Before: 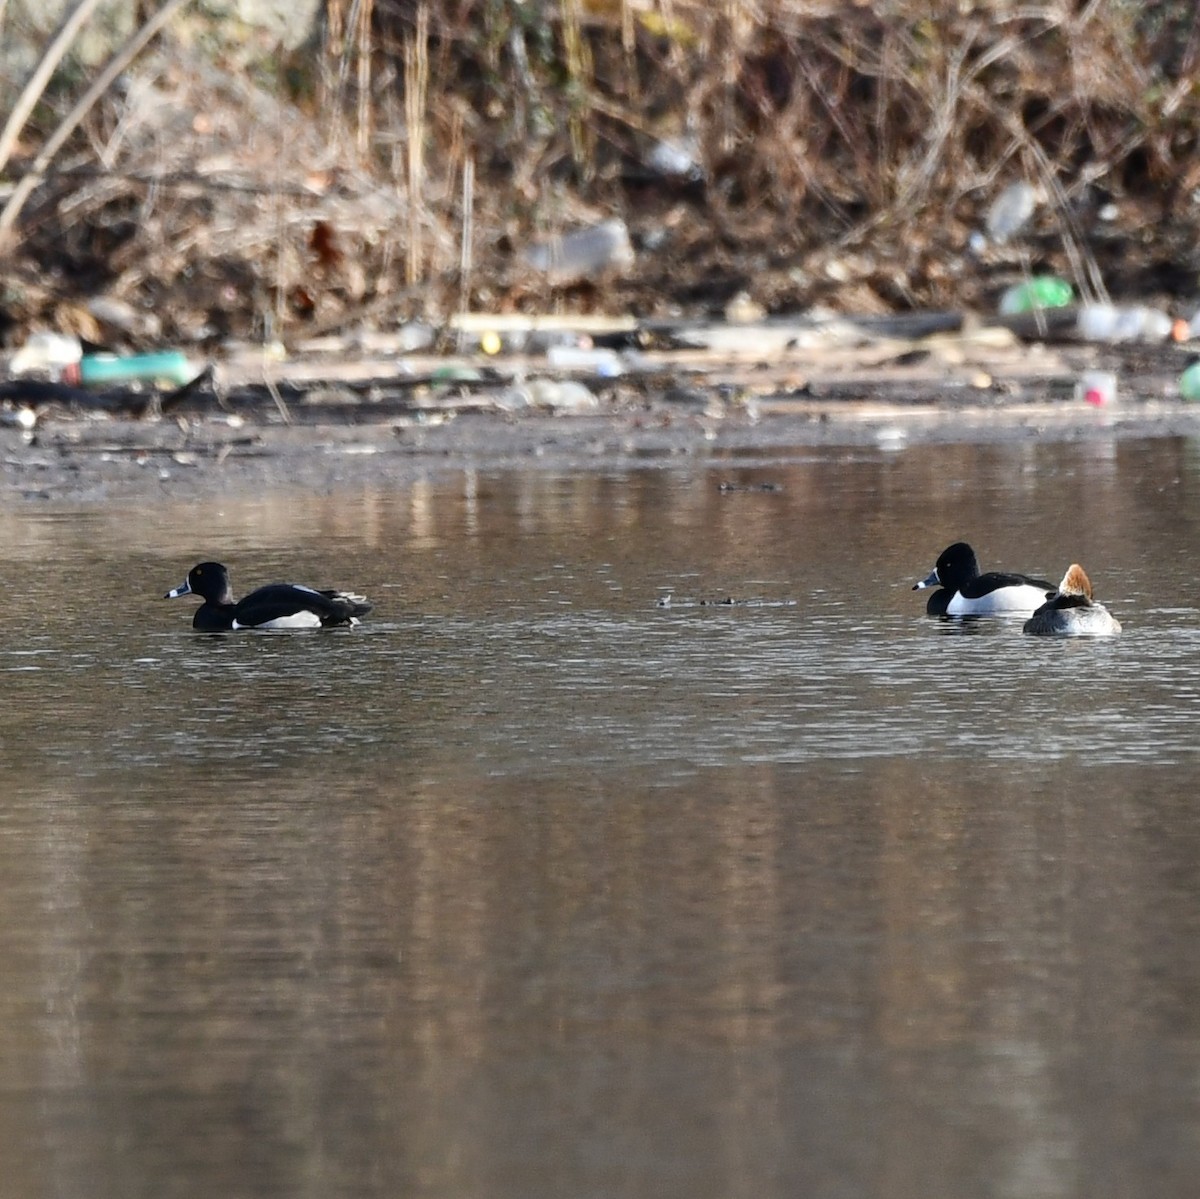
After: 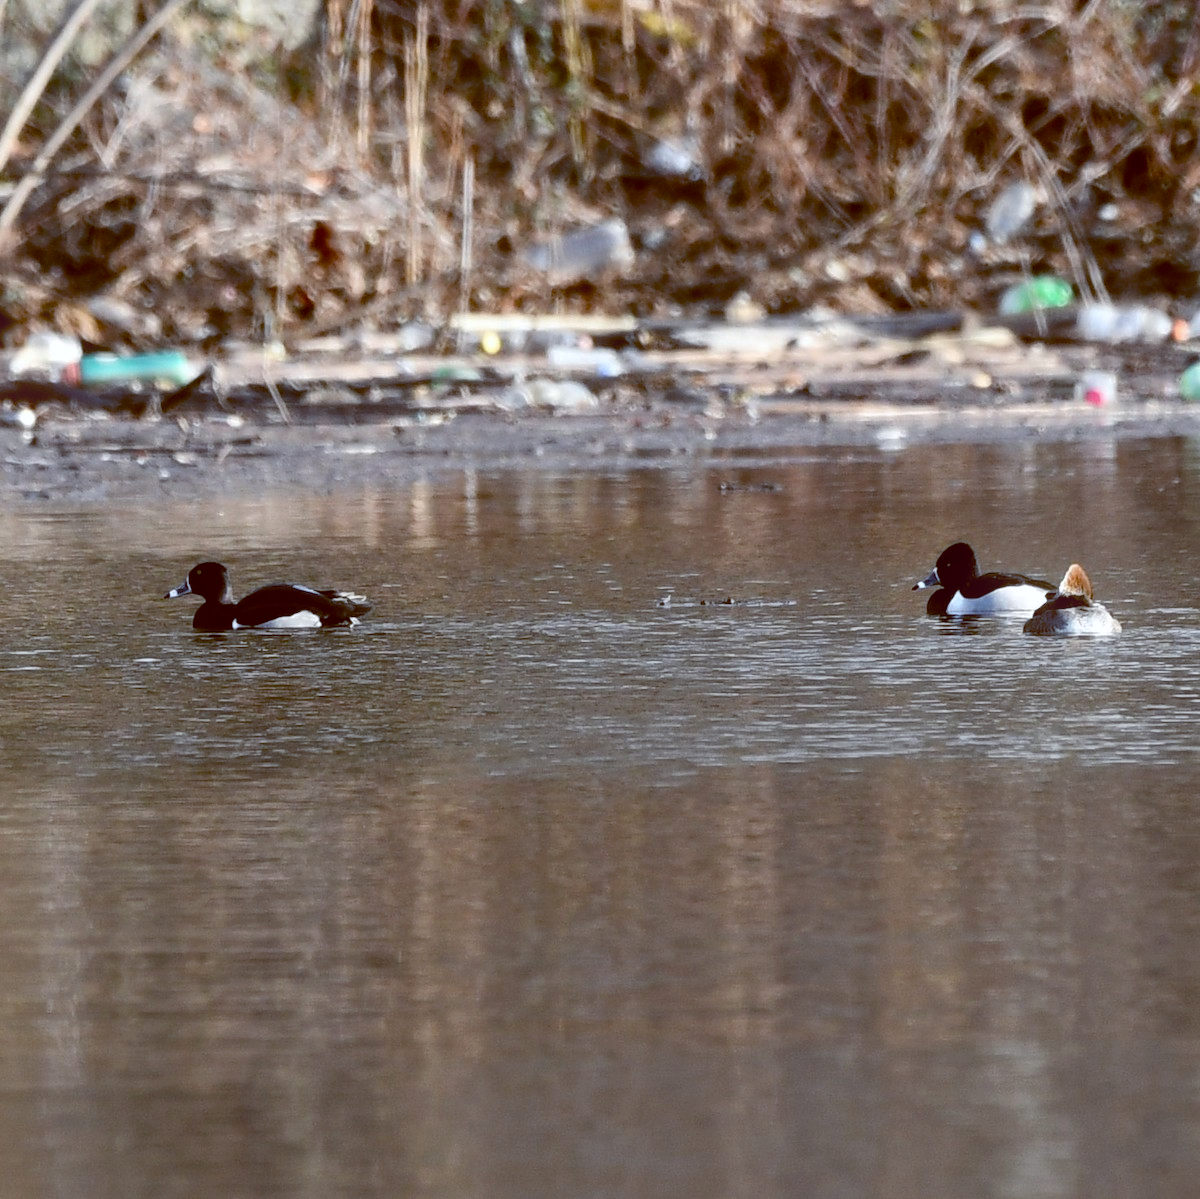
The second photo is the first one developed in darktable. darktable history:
shadows and highlights: soften with gaussian
color balance: lift [1, 1.015, 1.004, 0.985], gamma [1, 0.958, 0.971, 1.042], gain [1, 0.956, 0.977, 1.044]
bloom: size 9%, threshold 100%, strength 7%
